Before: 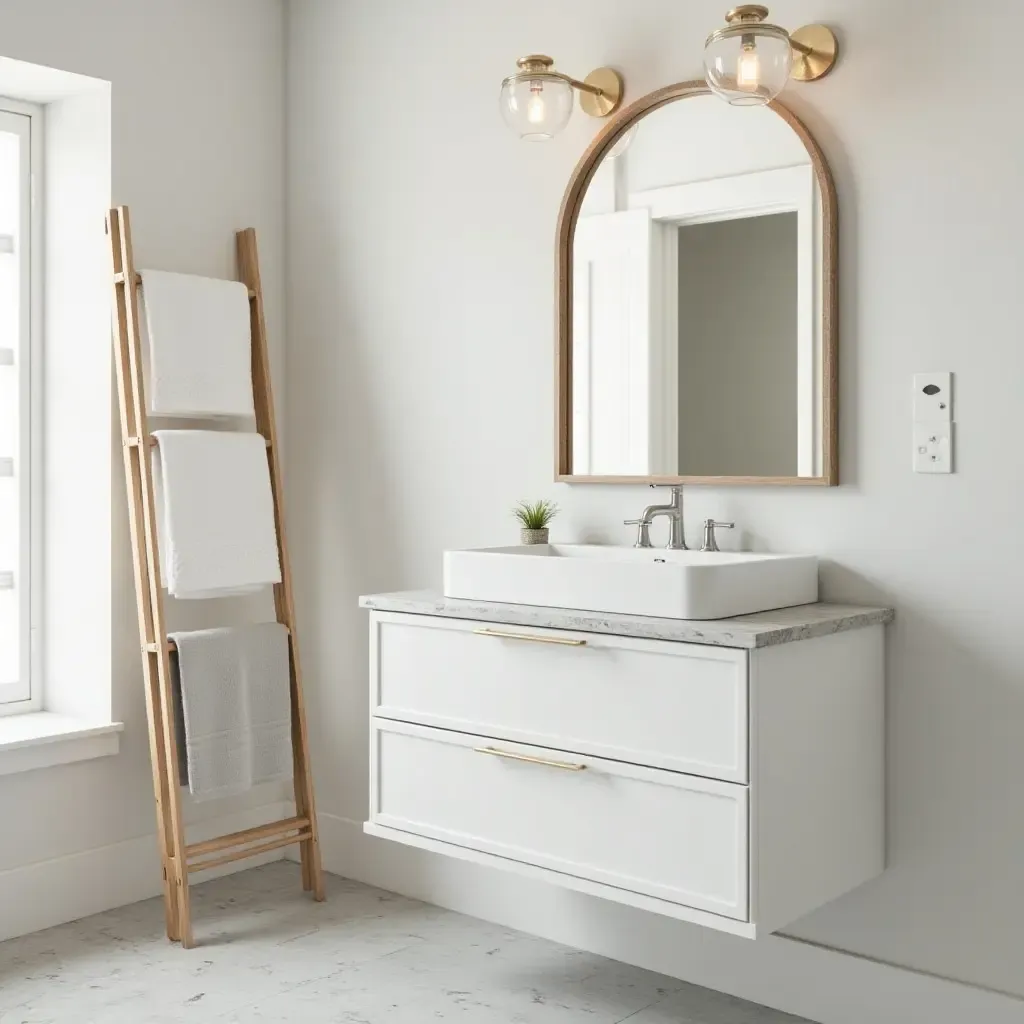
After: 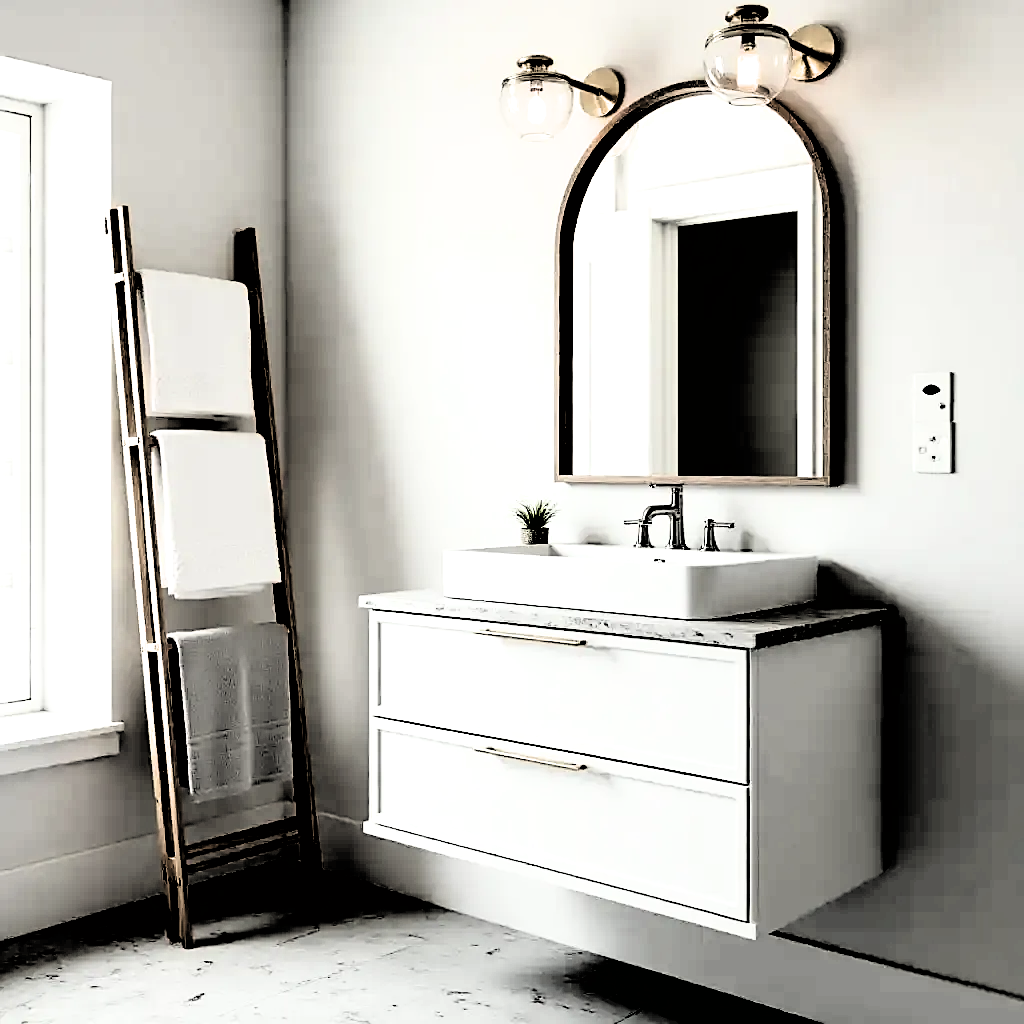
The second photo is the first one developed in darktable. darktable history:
filmic rgb: black relative exposure -1.13 EV, white relative exposure 2.06 EV, hardness 1.58, contrast 2.238
color balance rgb: perceptual saturation grading › global saturation -0.049%, perceptual brilliance grading › highlights 1.984%, perceptual brilliance grading › mid-tones -49.859%, perceptual brilliance grading › shadows -49.863%, global vibrance 20%
sharpen: on, module defaults
